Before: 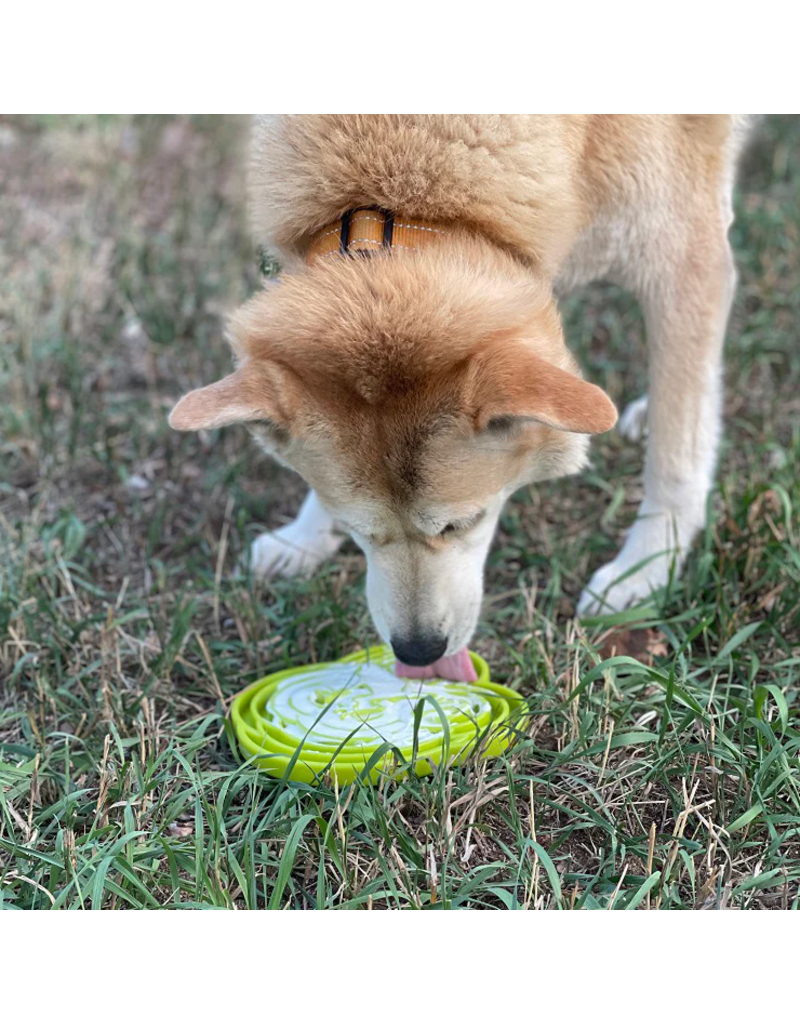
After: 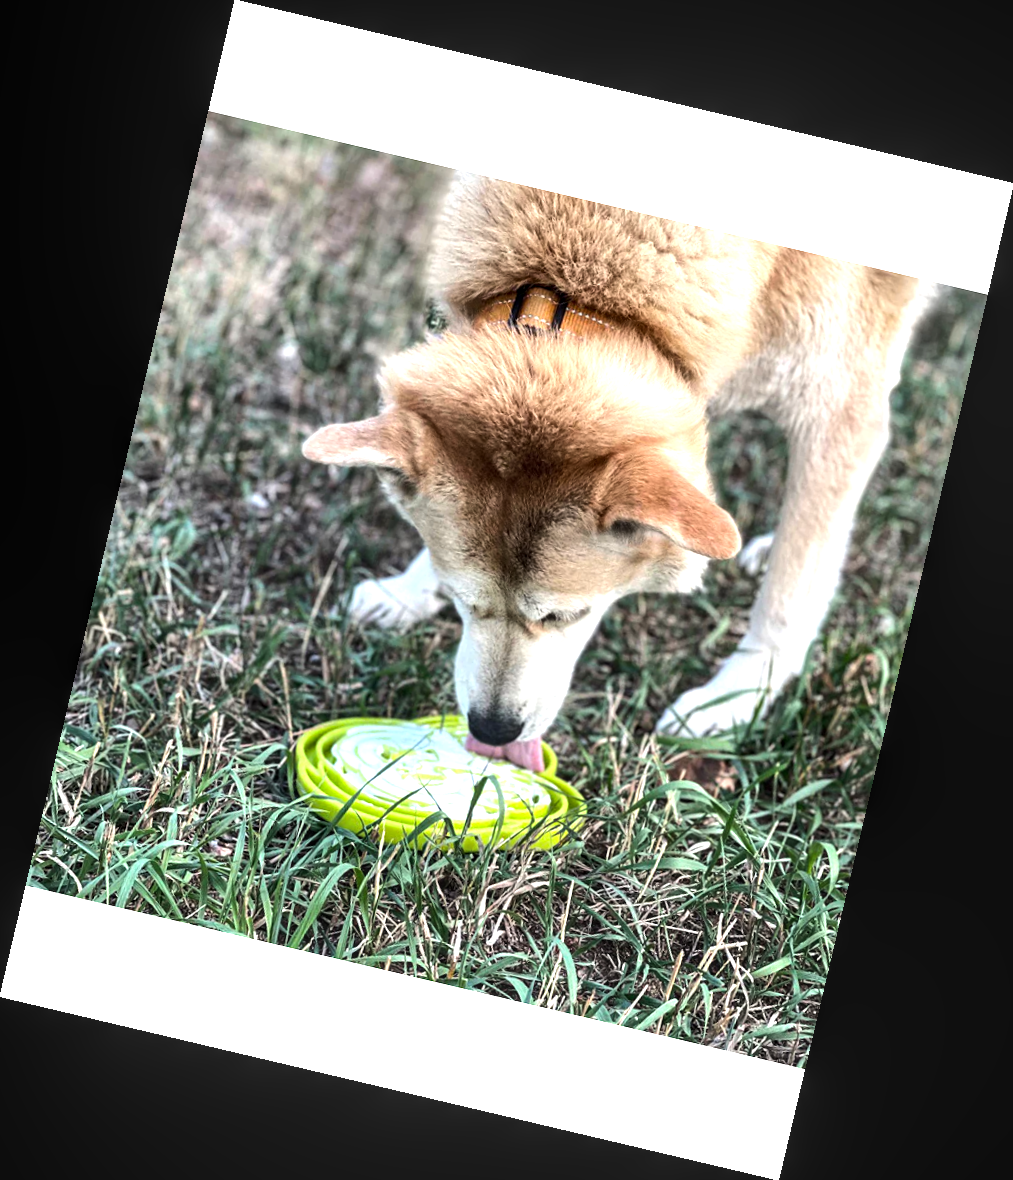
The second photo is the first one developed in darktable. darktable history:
local contrast: on, module defaults
rotate and perspective: rotation 13.27°, automatic cropping off
vignetting: fall-off radius 60.92%
tone equalizer: -8 EV -1.08 EV, -7 EV -1.01 EV, -6 EV -0.867 EV, -5 EV -0.578 EV, -3 EV 0.578 EV, -2 EV 0.867 EV, -1 EV 1.01 EV, +0 EV 1.08 EV, edges refinement/feathering 500, mask exposure compensation -1.57 EV, preserve details no
